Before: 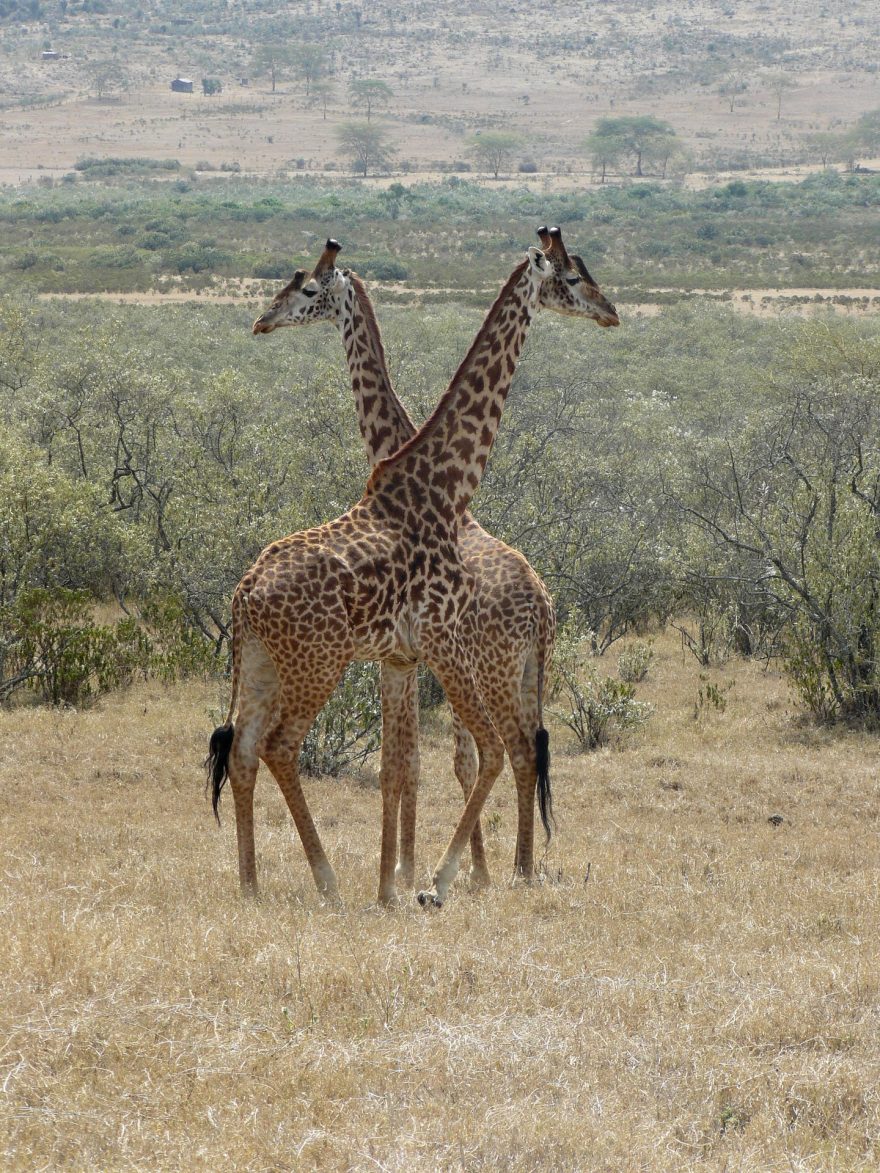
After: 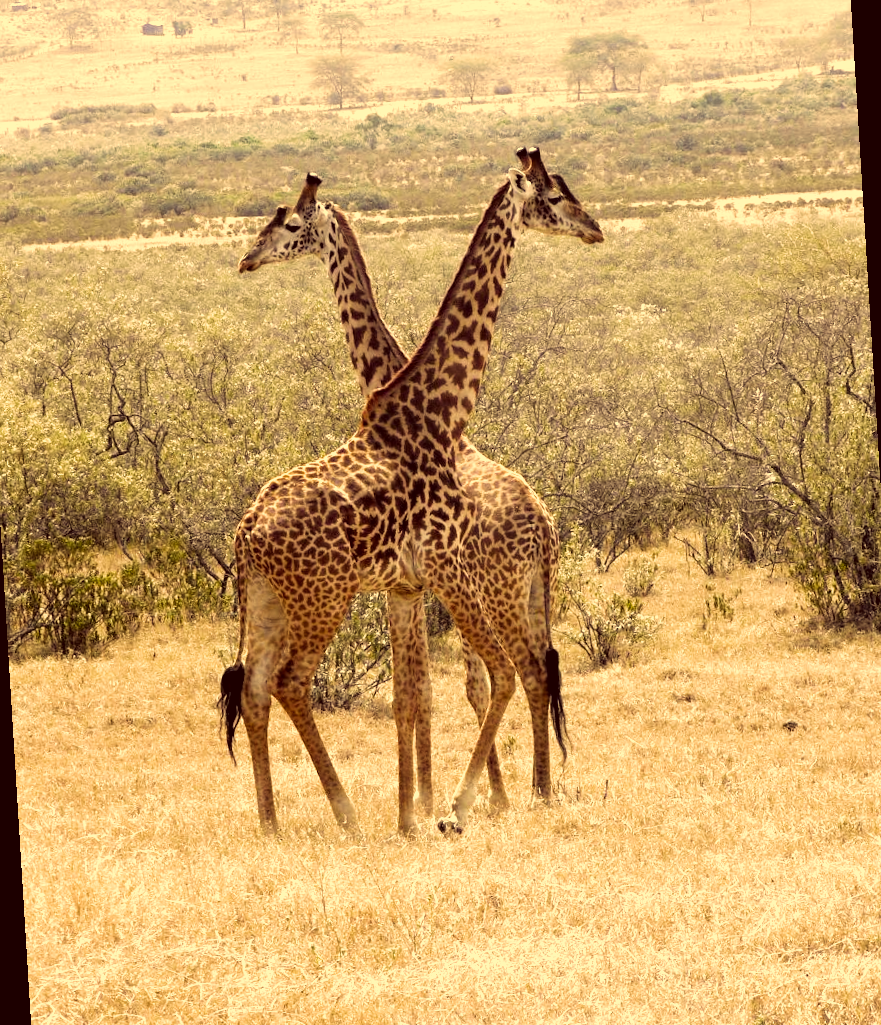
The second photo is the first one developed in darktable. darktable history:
filmic rgb: black relative exposure -8.2 EV, white relative exposure 2.2 EV, threshold 3 EV, hardness 7.11, latitude 75%, contrast 1.325, highlights saturation mix -2%, shadows ↔ highlights balance 30%, preserve chrominance RGB euclidean norm, color science v5 (2021), contrast in shadows safe, contrast in highlights safe, enable highlight reconstruction true
exposure: exposure 0.648 EV, compensate highlight preservation false
rotate and perspective: rotation -3.52°, crop left 0.036, crop right 0.964, crop top 0.081, crop bottom 0.919
color correction: highlights a* 10.12, highlights b* 39.04, shadows a* 14.62, shadows b* 3.37
